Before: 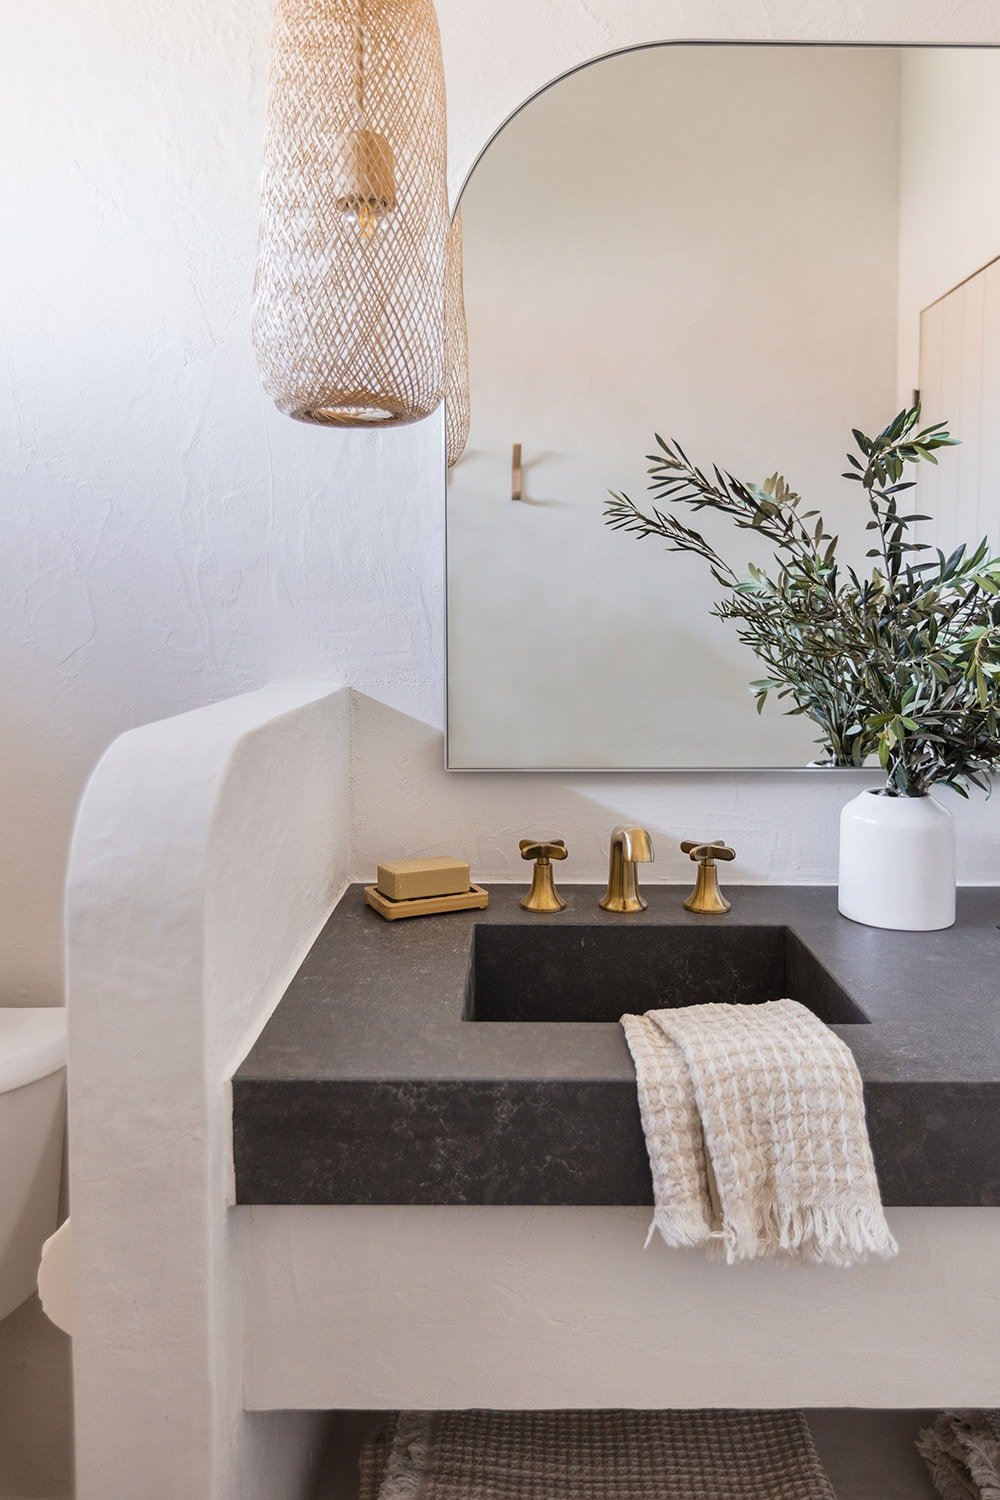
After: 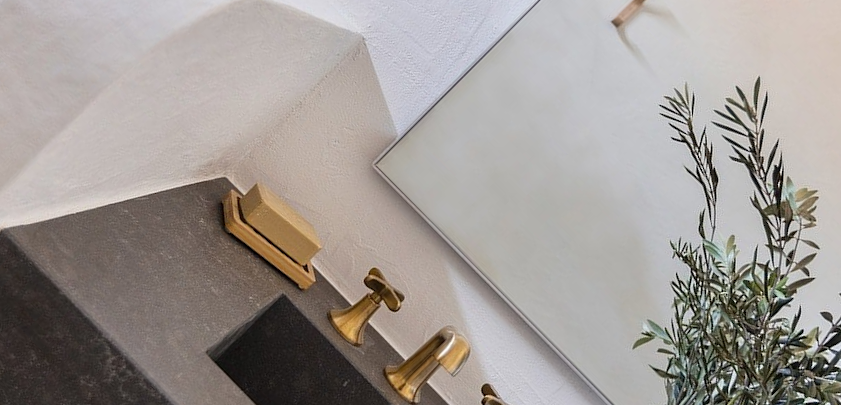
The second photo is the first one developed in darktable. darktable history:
crop and rotate: angle -45.33°, top 16.638%, right 0.904%, bottom 11.682%
